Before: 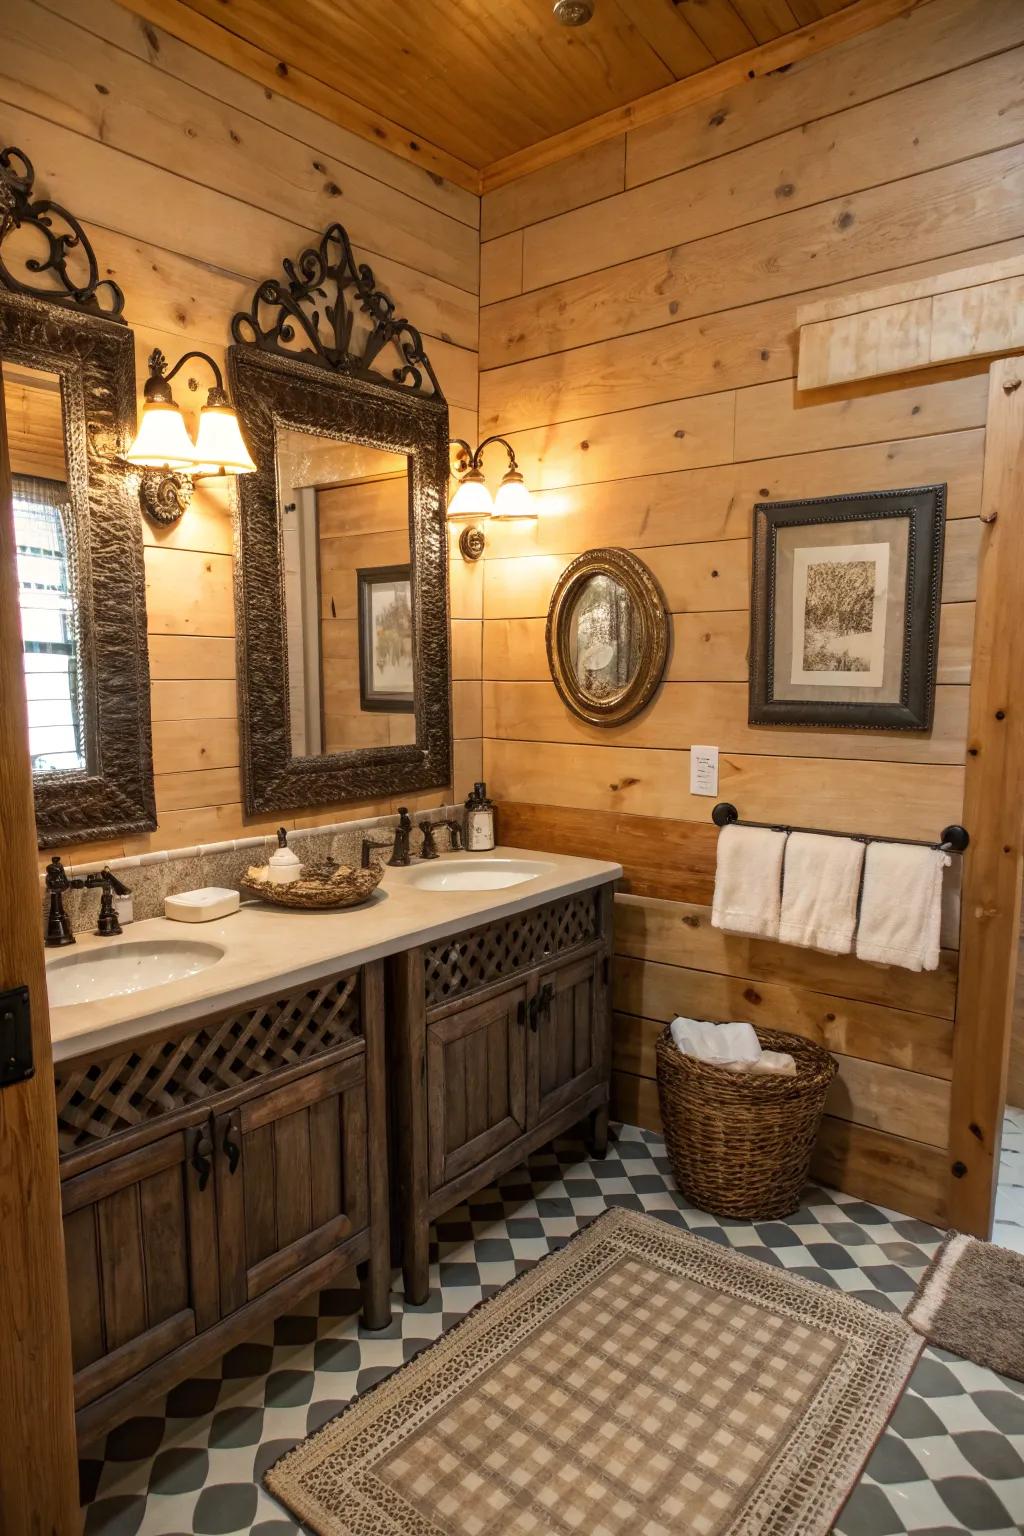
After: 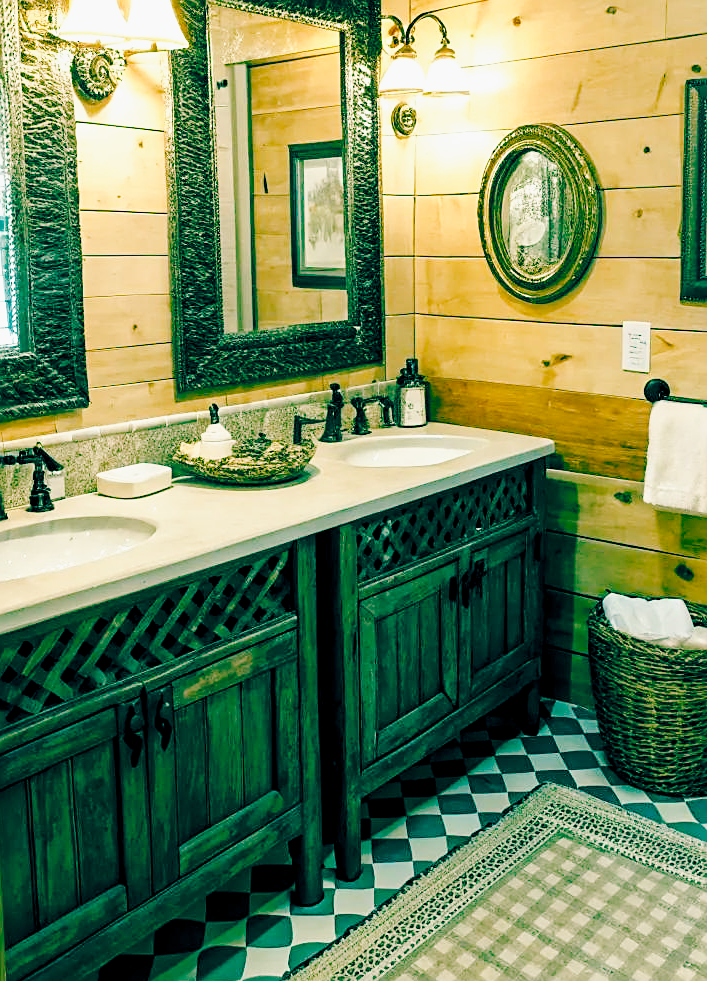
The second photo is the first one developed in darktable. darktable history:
sharpen: on, module defaults
crop: left 6.671%, top 27.64%, right 24.282%, bottom 8.46%
color balance rgb: shadows lift › luminance -7.691%, shadows lift › chroma 2.351%, shadows lift › hue 202.94°, highlights gain › luminance 6.334%, highlights gain › chroma 1.28%, highlights gain › hue 88.57°, global offset › luminance -0.554%, global offset › chroma 0.903%, global offset › hue 173.46°, perceptual saturation grading › global saturation 14.504%, perceptual saturation grading › highlights -30.511%, perceptual saturation grading › shadows 51.287%, global vibrance 14.165%
base curve: curves: ch0 [(0, 0) (0.025, 0.046) (0.112, 0.277) (0.467, 0.74) (0.814, 0.929) (1, 0.942)], preserve colors none
